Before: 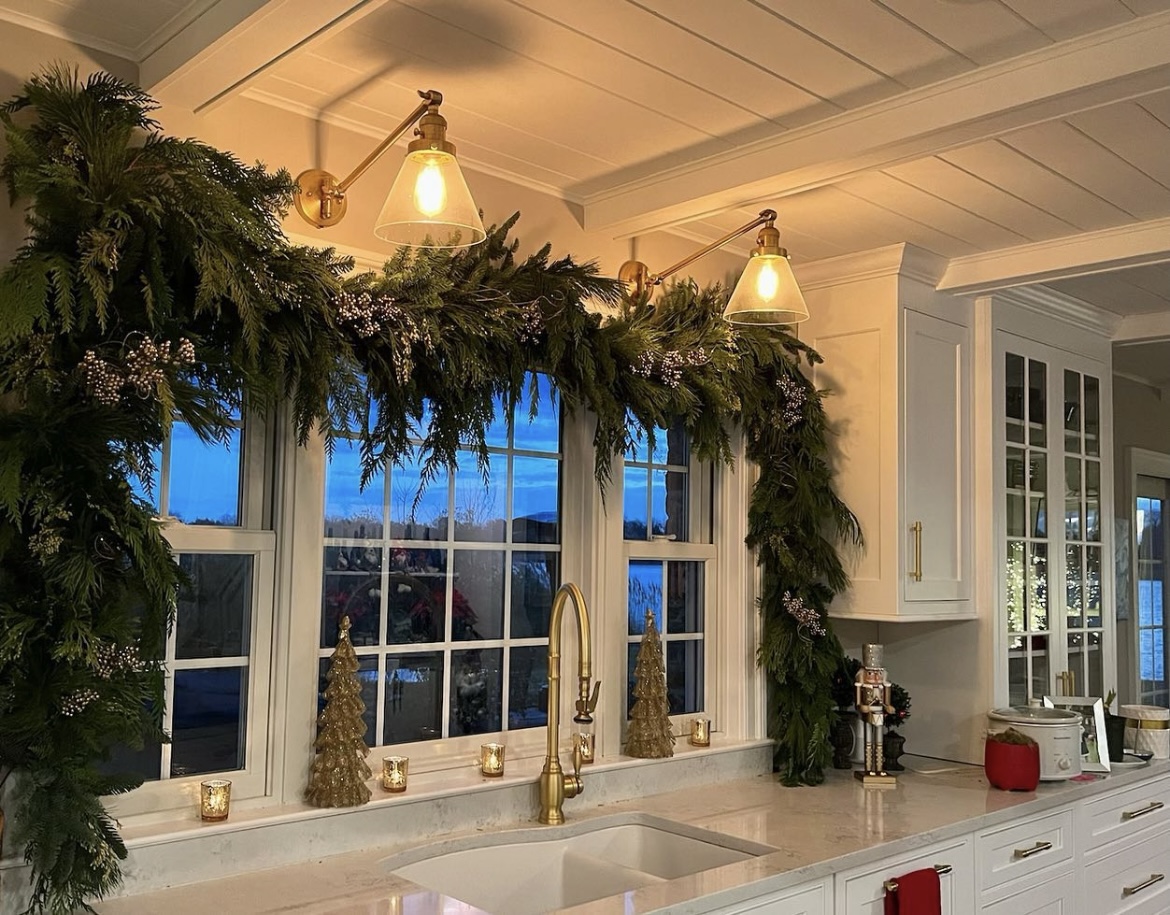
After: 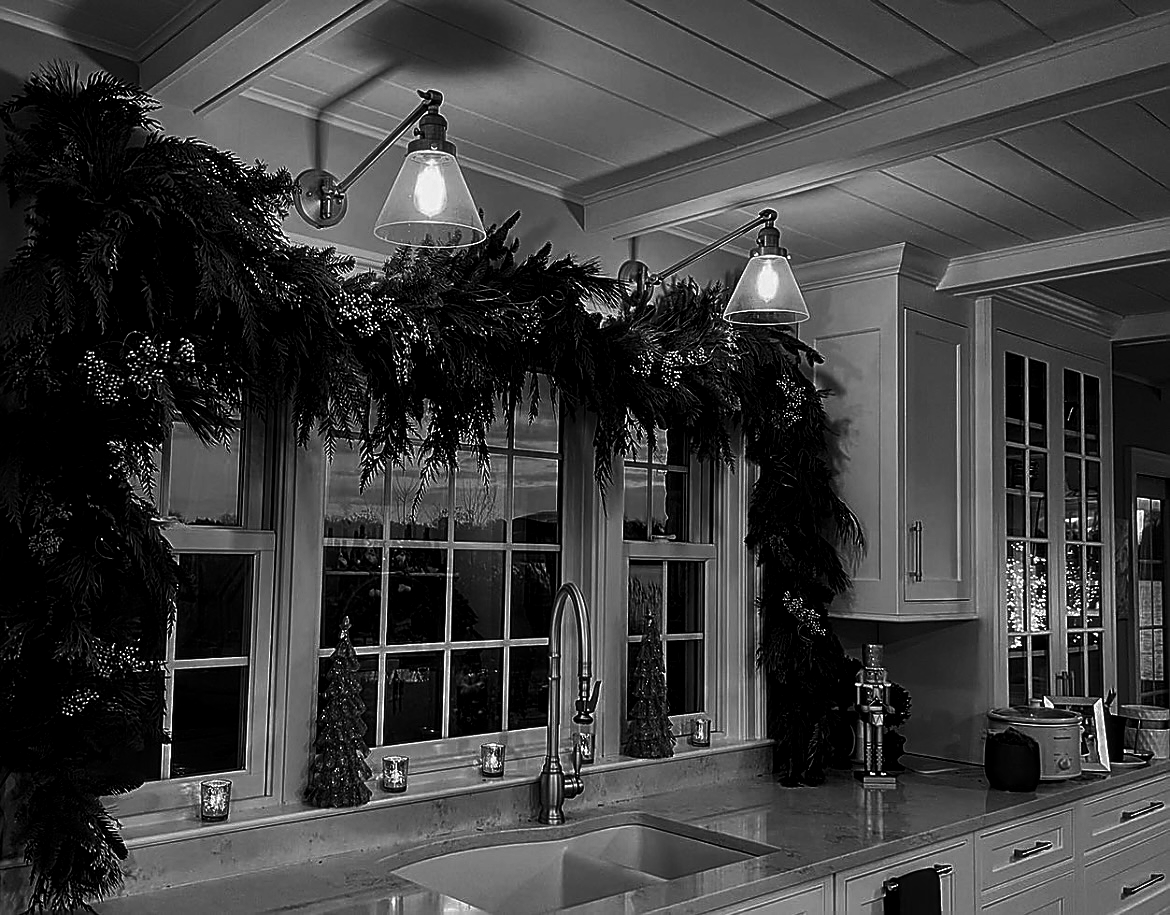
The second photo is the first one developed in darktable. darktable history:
local contrast: on, module defaults
contrast brightness saturation: contrast -0.03, brightness -0.59, saturation -1
sharpen: radius 1.4, amount 1.25, threshold 0.7
